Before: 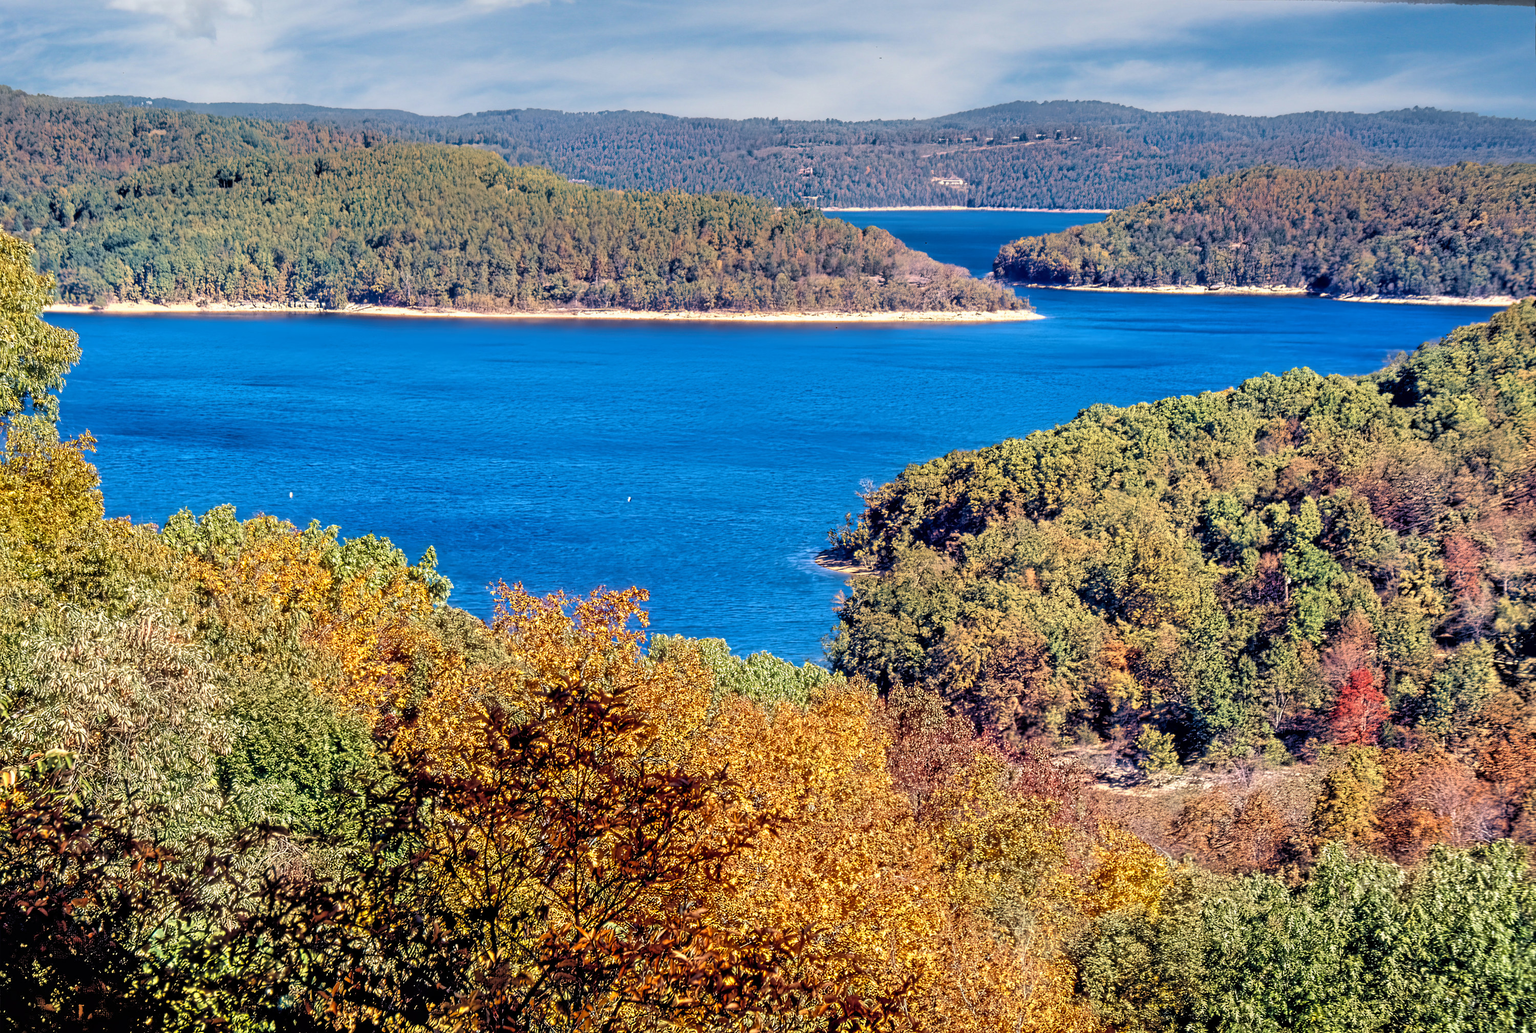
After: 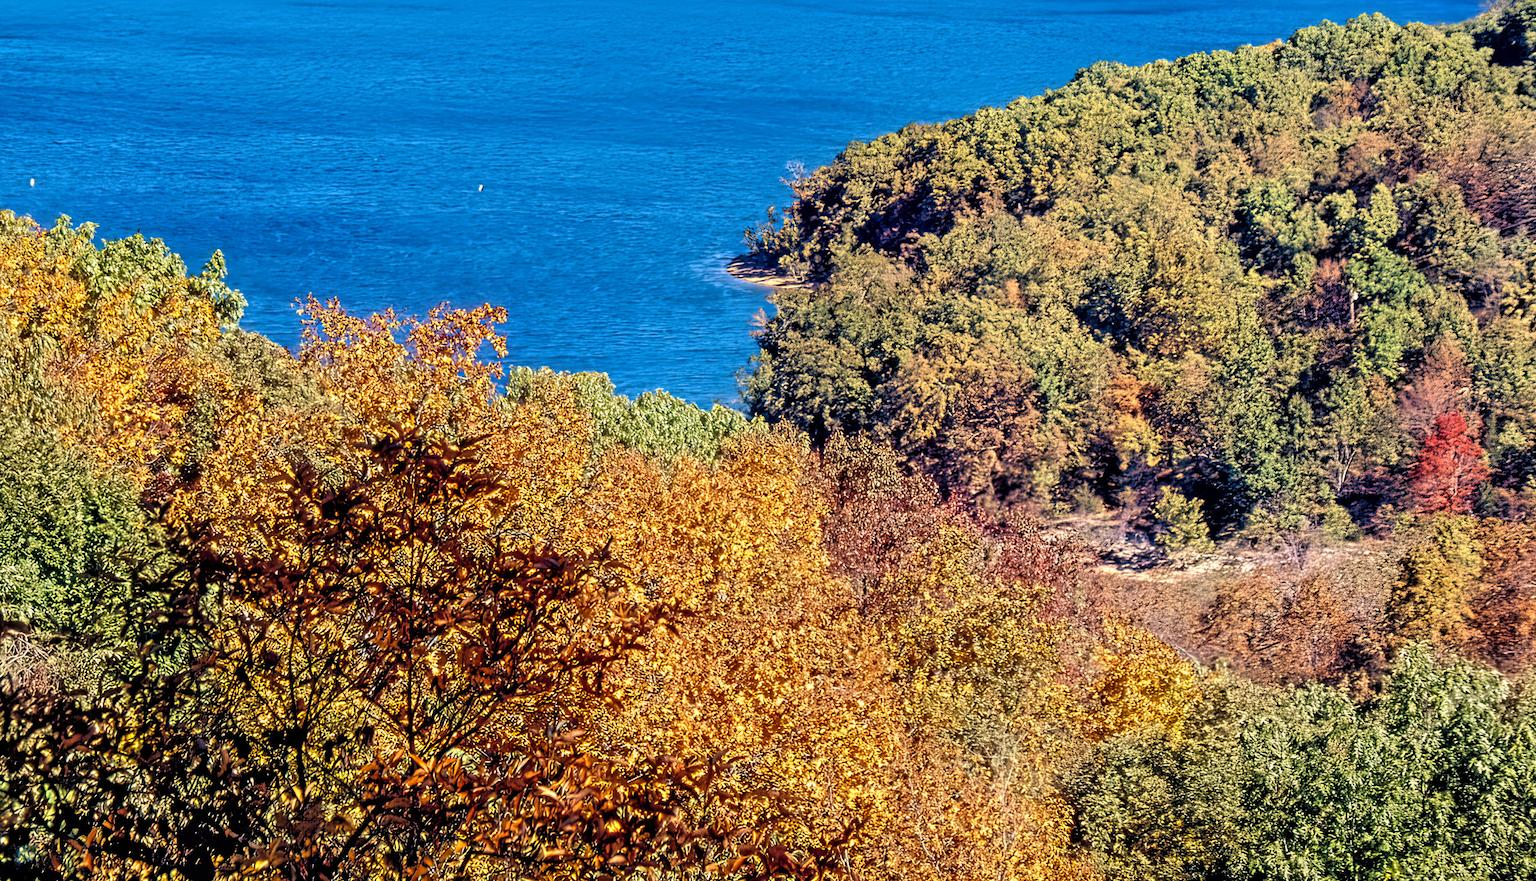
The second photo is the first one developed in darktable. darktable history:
crop and rotate: left 17.39%, top 34.615%, right 7.152%, bottom 0.945%
